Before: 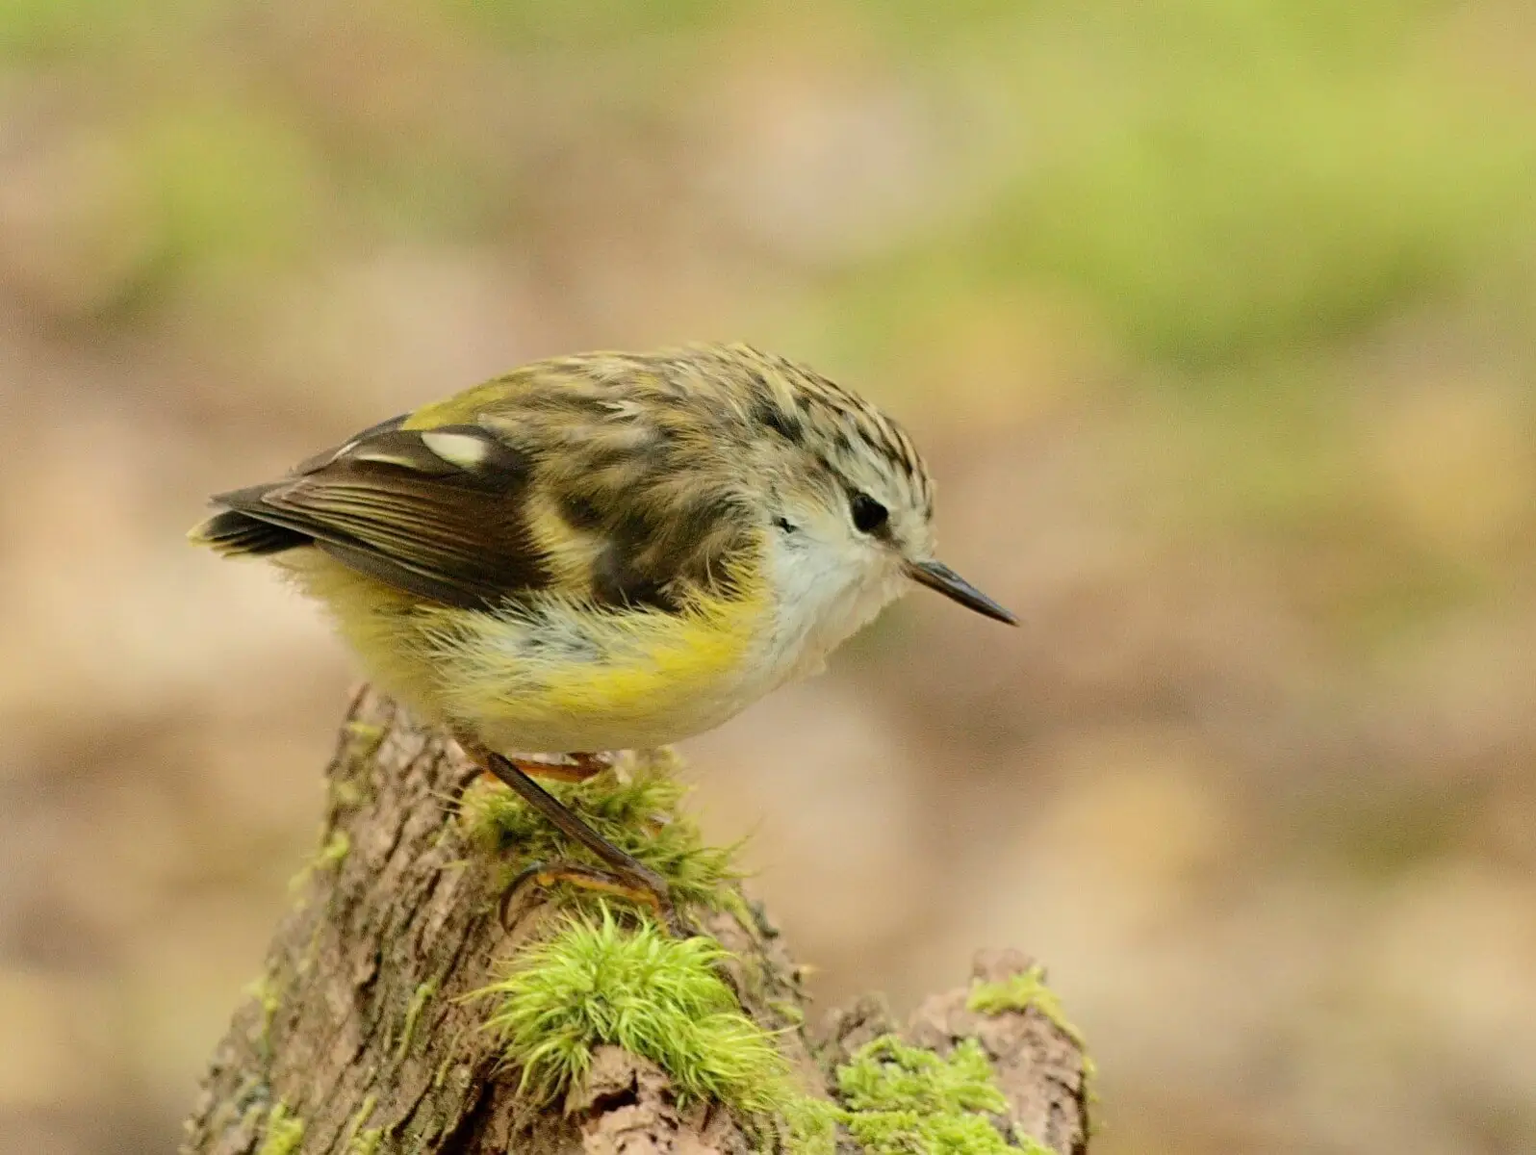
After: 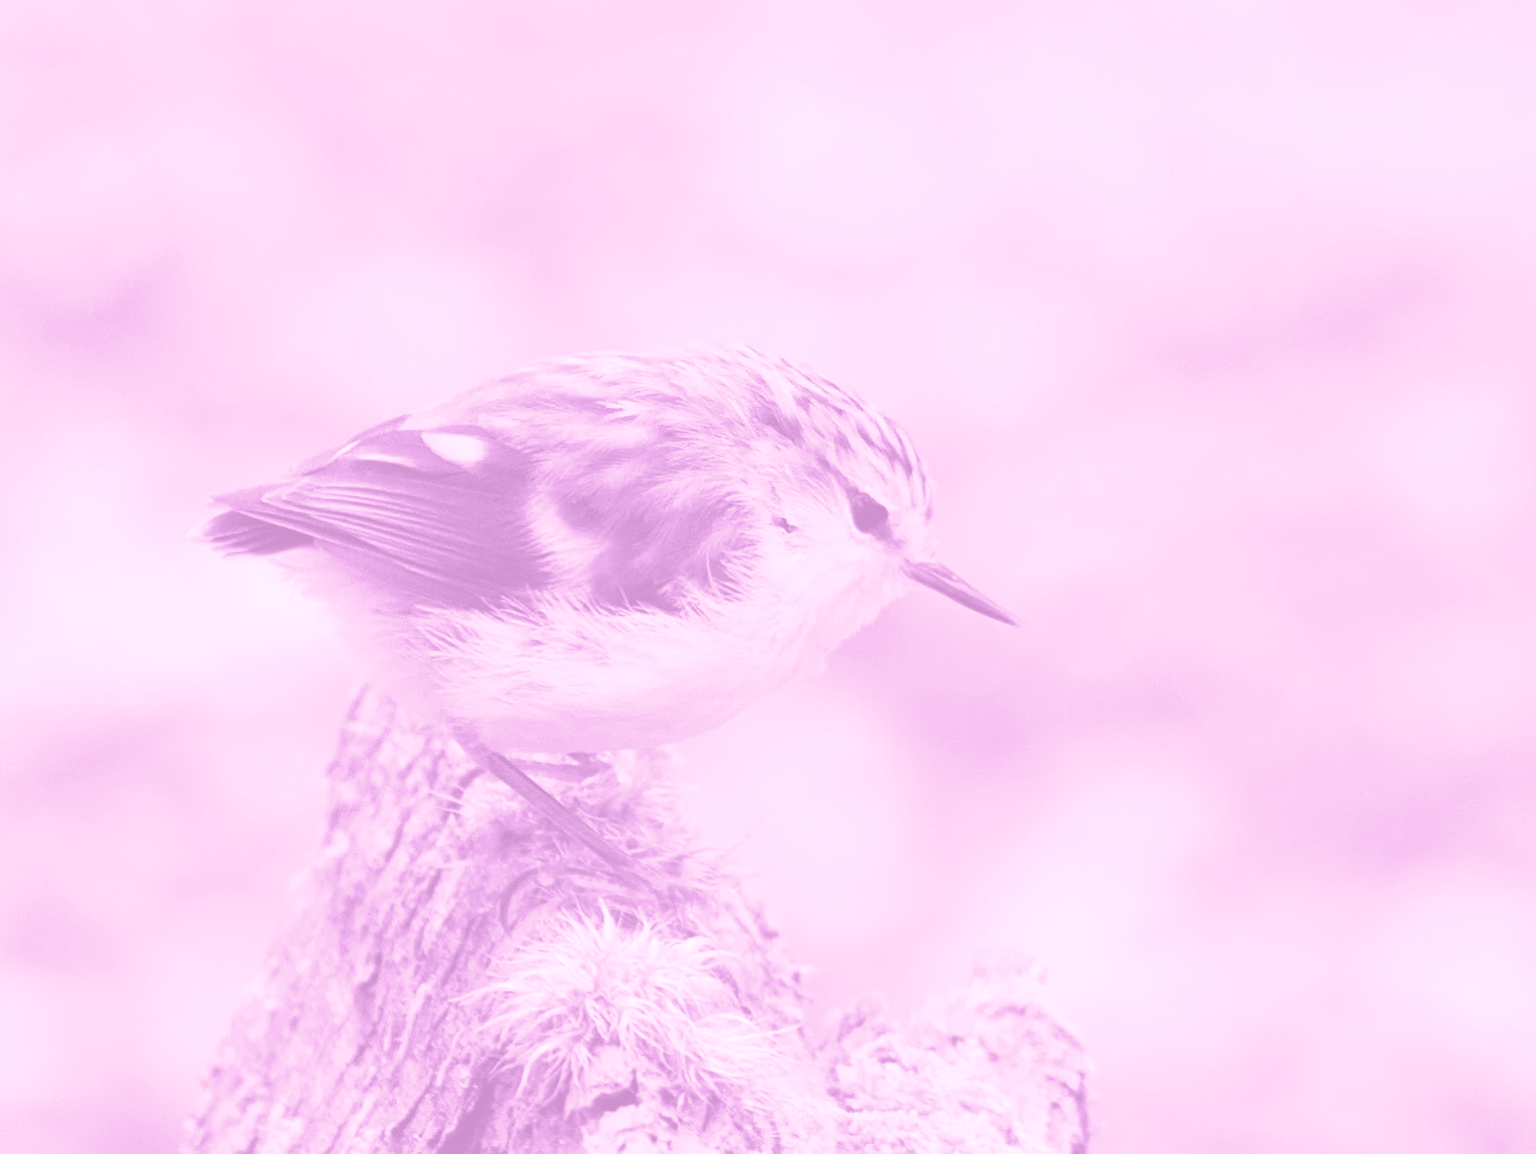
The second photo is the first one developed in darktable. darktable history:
split-toning: on, module defaults
colorize: hue 331.2°, saturation 69%, source mix 30.28%, lightness 69.02%, version 1
